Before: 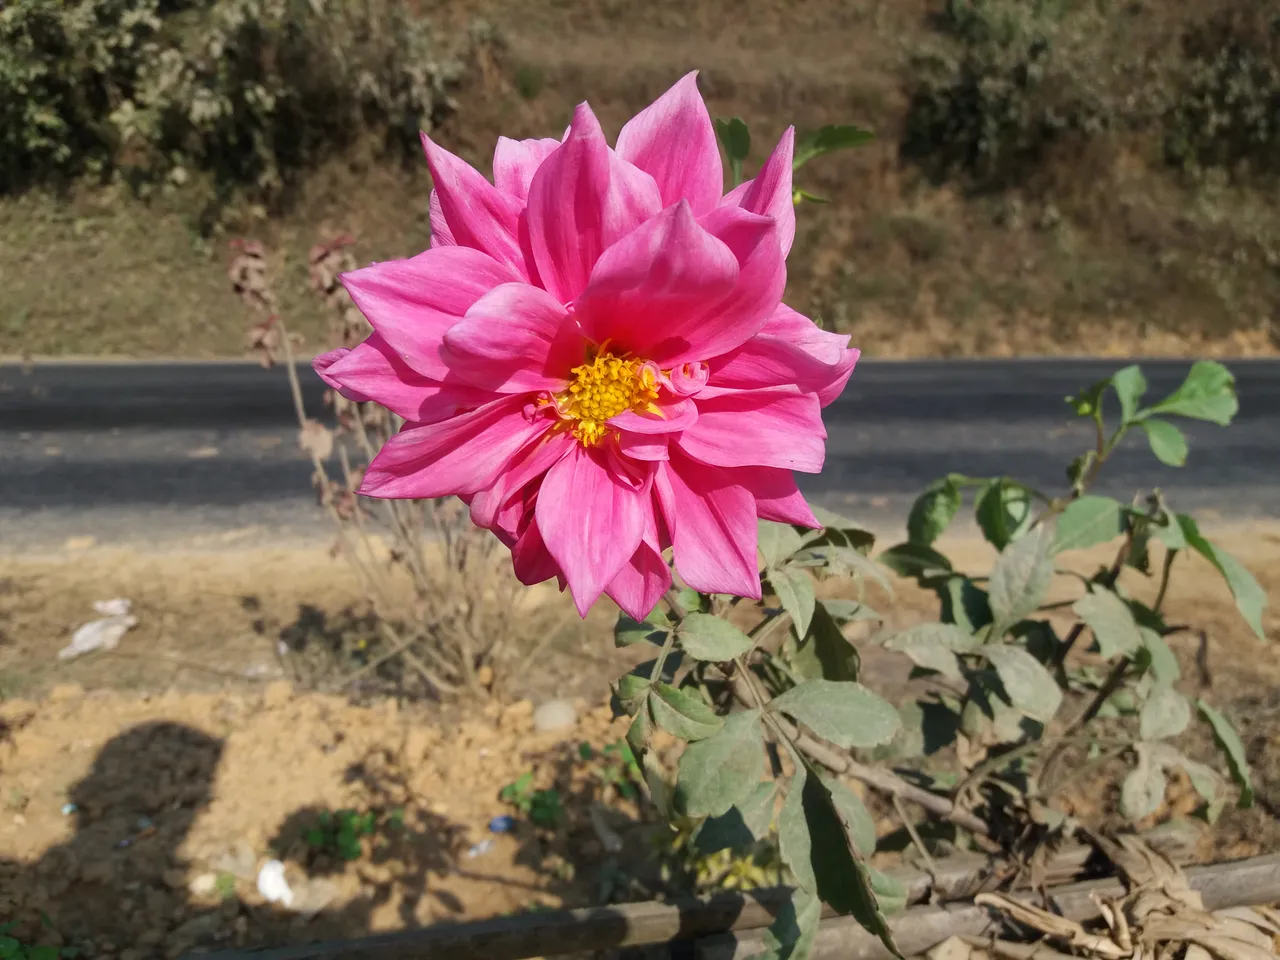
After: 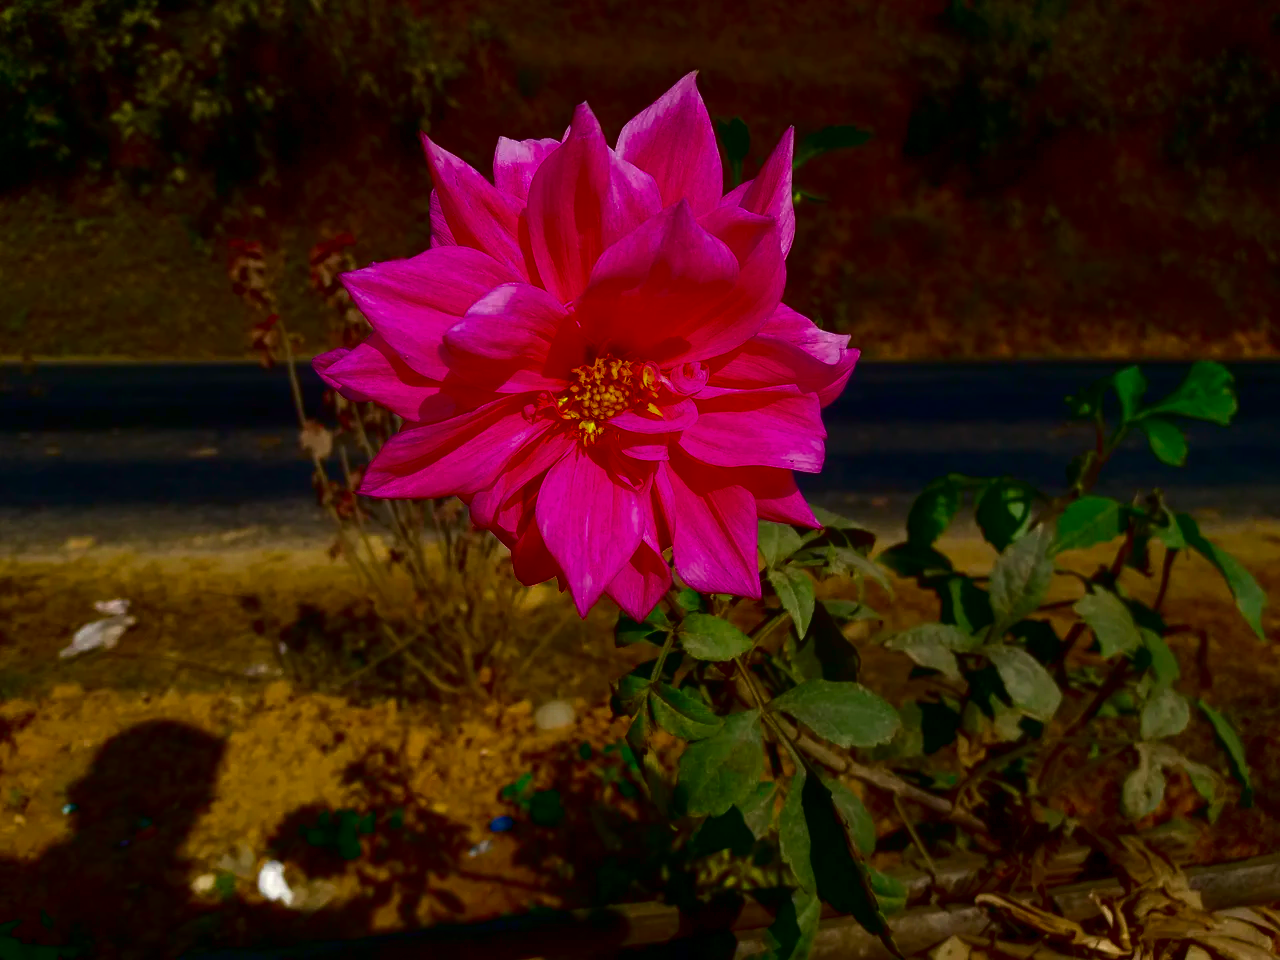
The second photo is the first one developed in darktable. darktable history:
contrast brightness saturation: brightness -0.982, saturation 0.987
